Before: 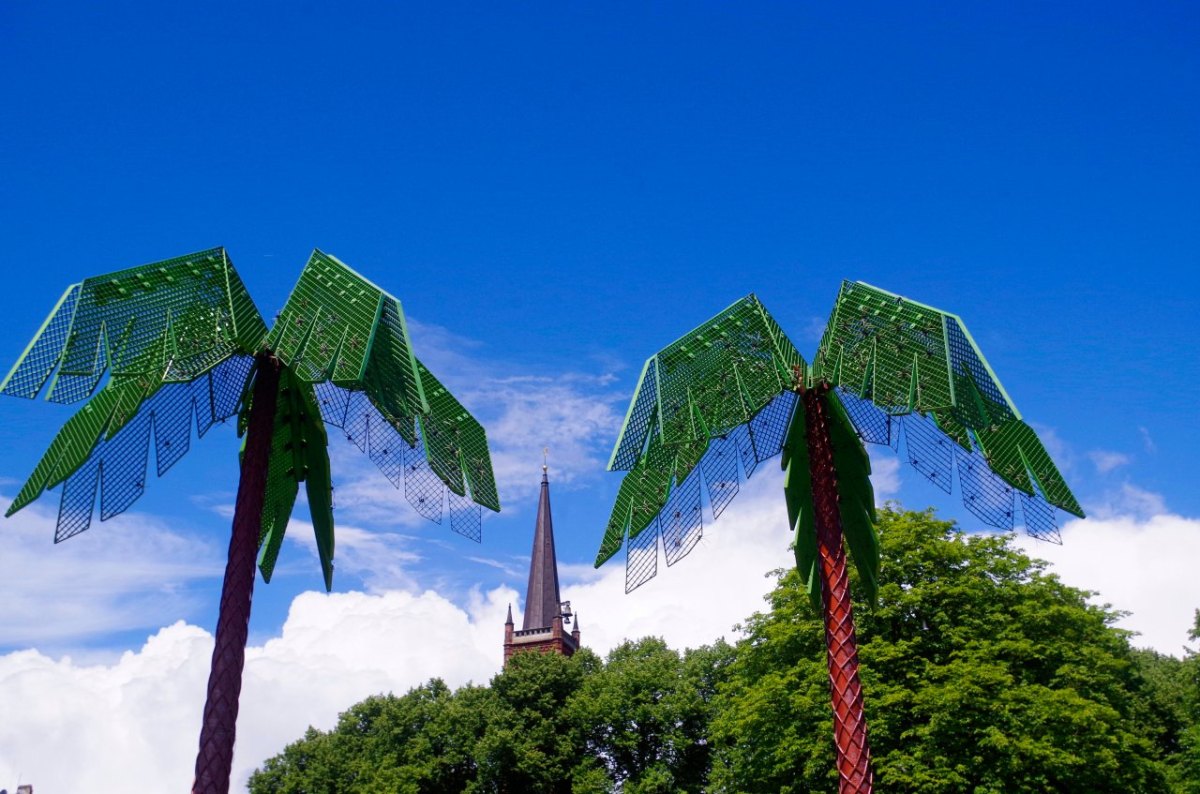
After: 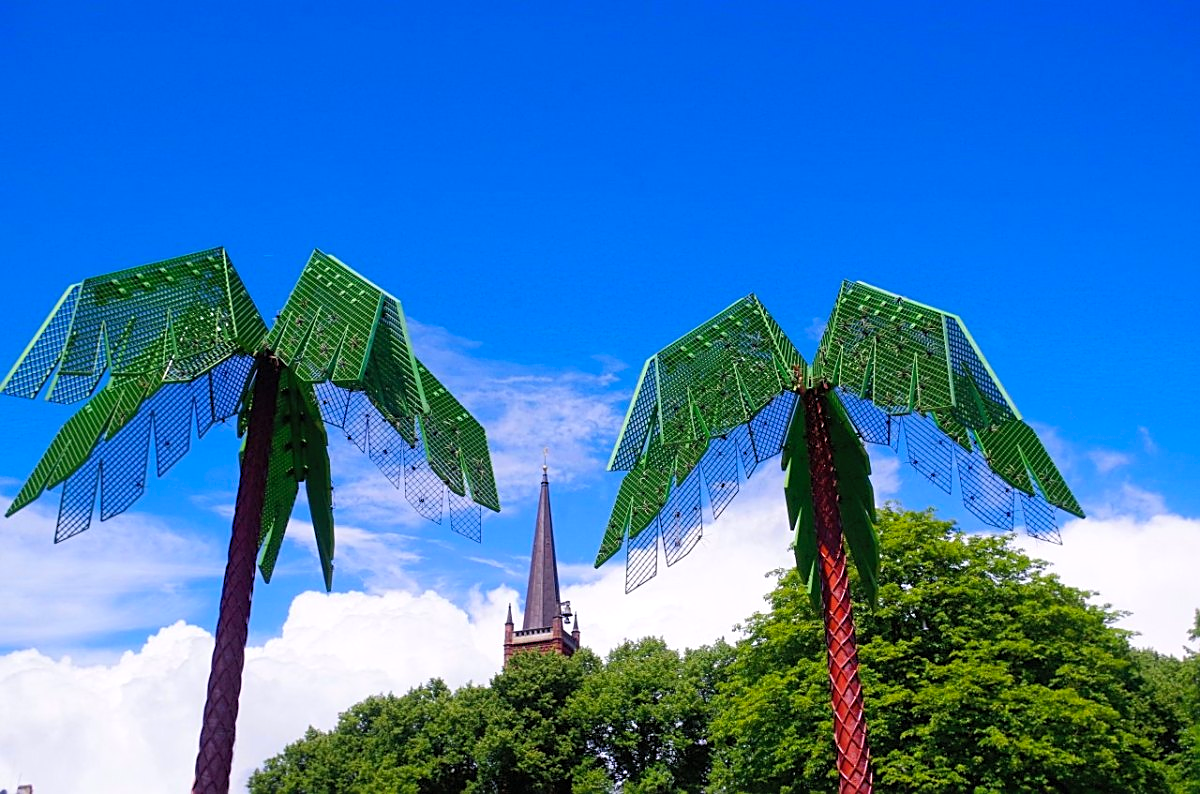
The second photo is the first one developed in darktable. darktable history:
levels: levels [0, 0.492, 0.984]
contrast brightness saturation: brightness 0.09, saturation 0.19
sharpen: on, module defaults
